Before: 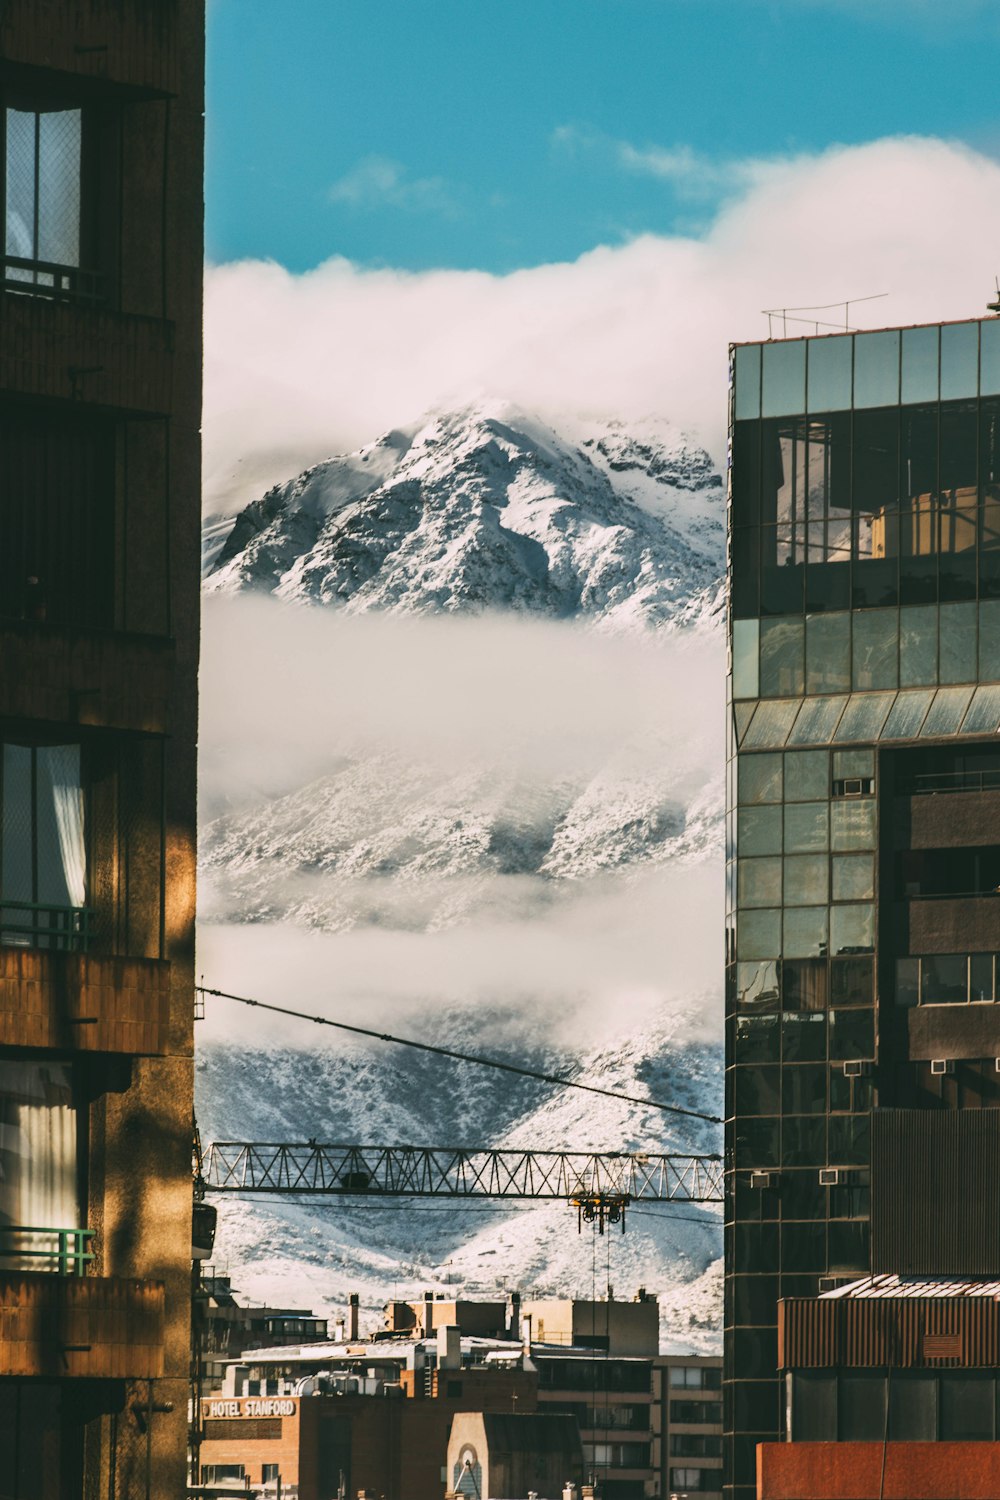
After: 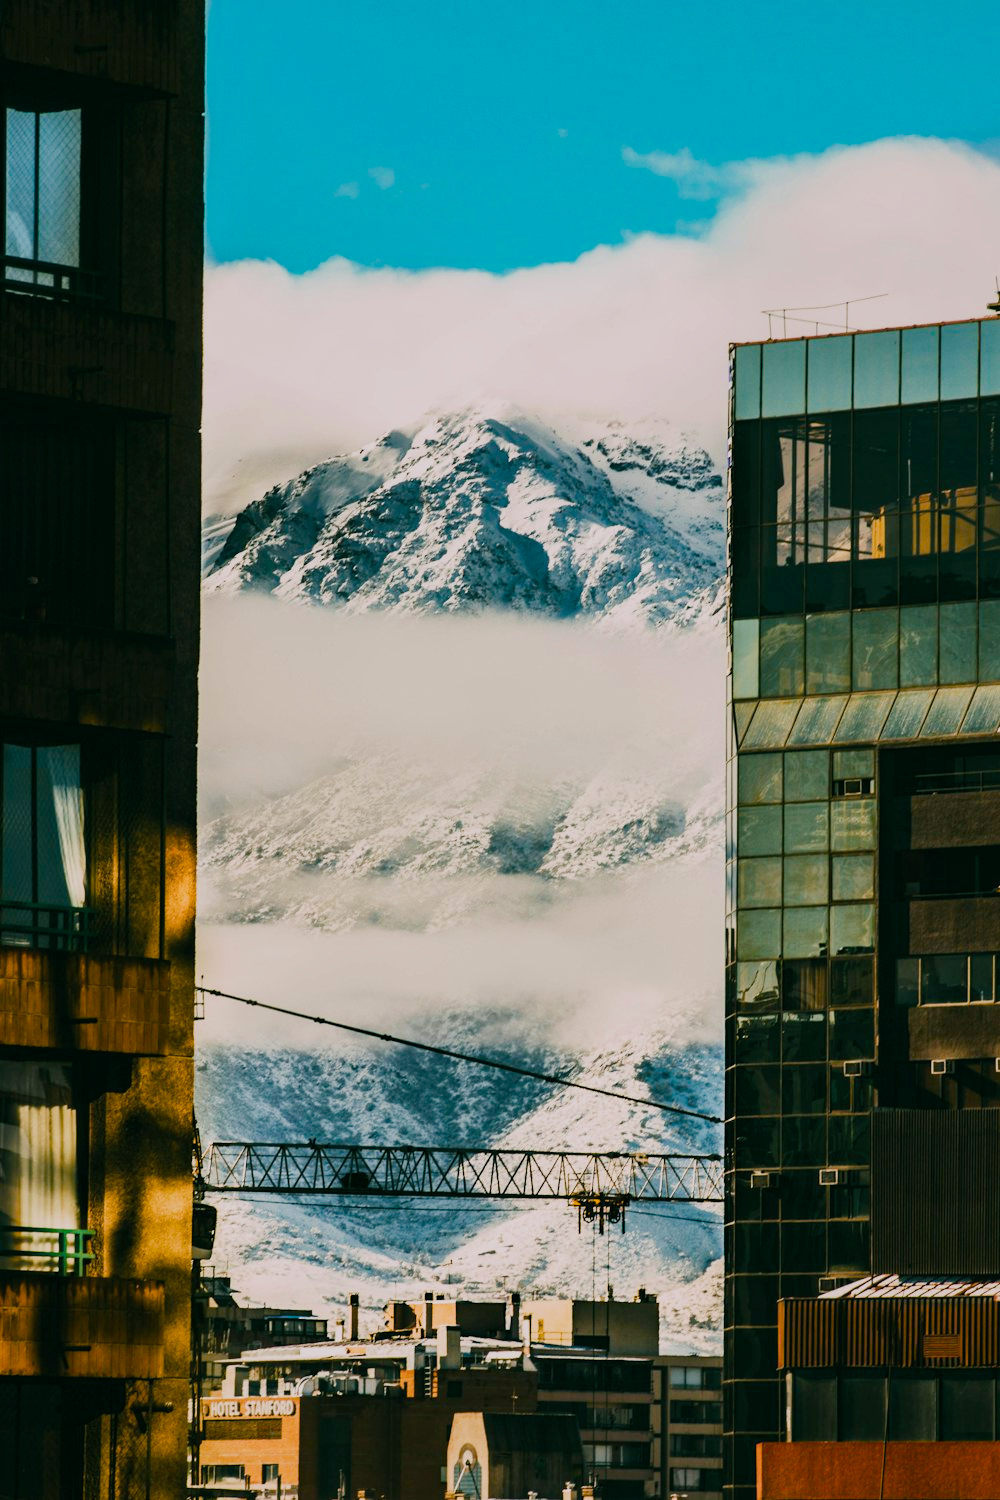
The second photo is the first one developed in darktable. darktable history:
haze removal: strength 0.112, distance 0.256, compatibility mode true, adaptive false
filmic rgb: black relative exposure -7.17 EV, white relative exposure 5.36 EV, threshold 5.99 EV, hardness 3.03, enable highlight reconstruction true
color balance rgb: shadows lift › chroma 2.016%, shadows lift › hue 184.04°, perceptual saturation grading › global saturation 21.232%, perceptual saturation grading › highlights -19.7%, perceptual saturation grading › shadows 29.531%, perceptual brilliance grading › highlights 10.42%, perceptual brilliance grading › shadows -10.405%, global vibrance 45.624%
